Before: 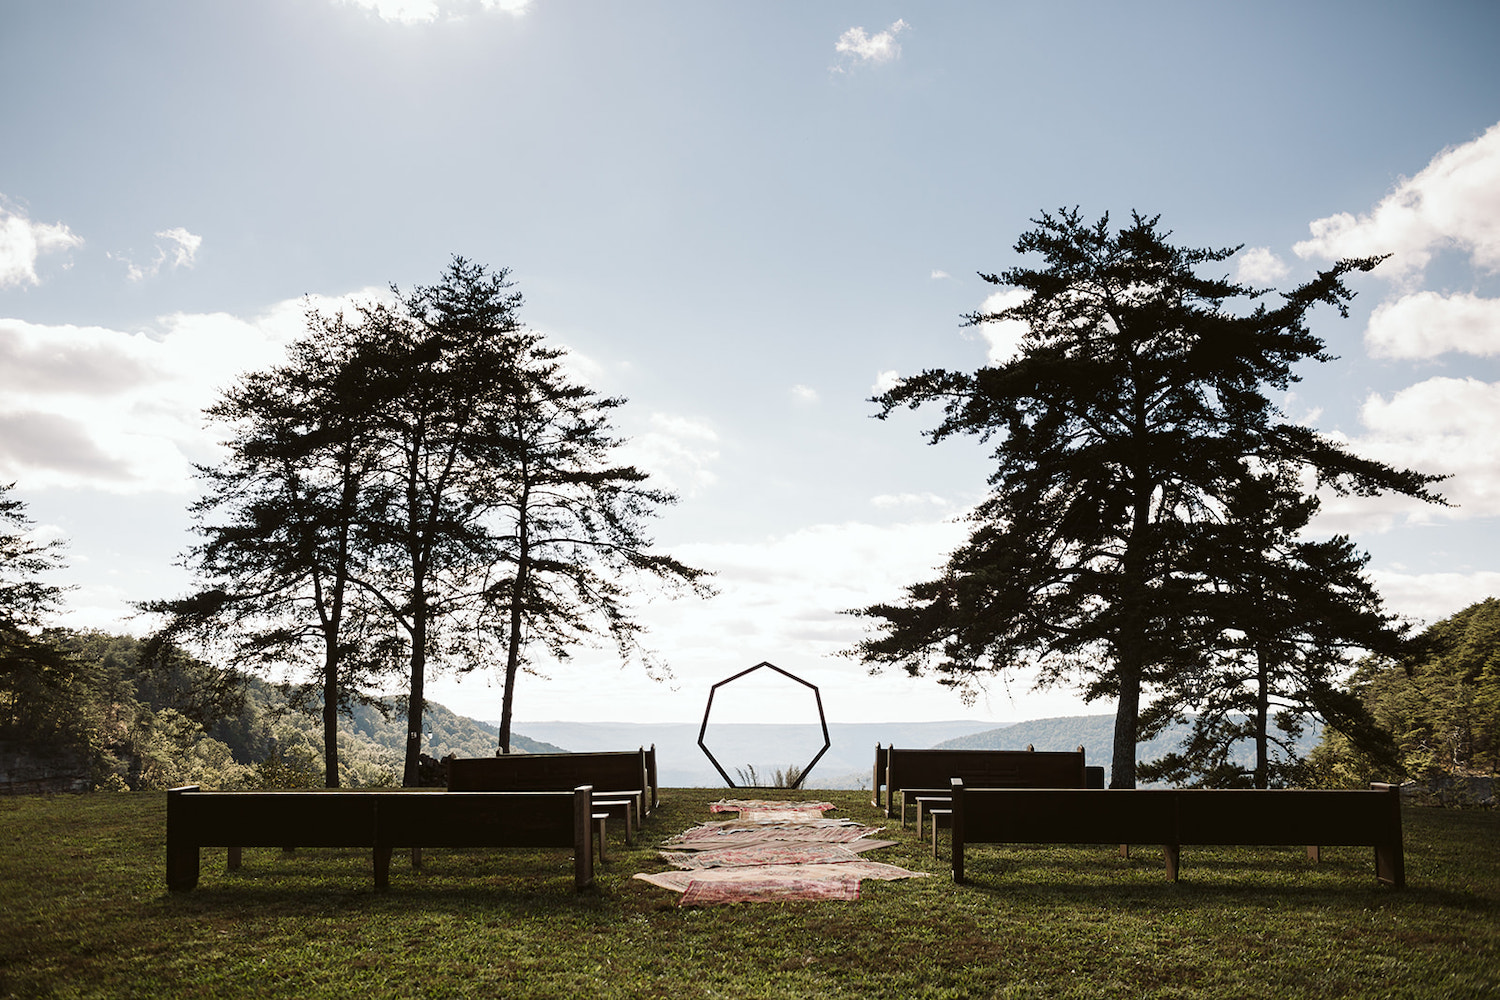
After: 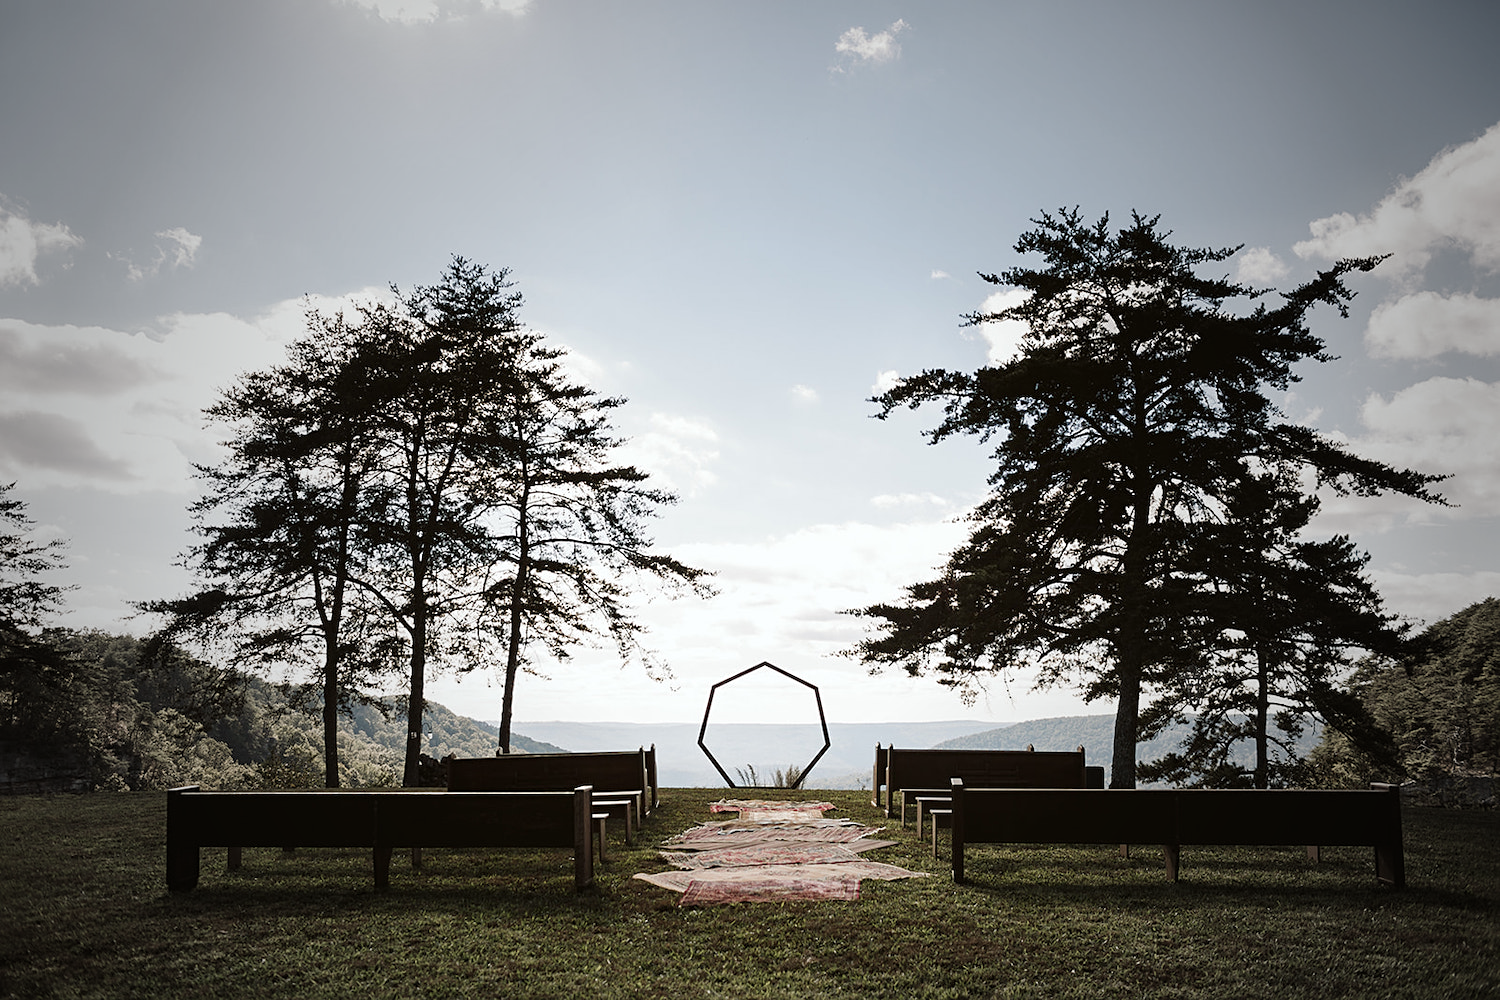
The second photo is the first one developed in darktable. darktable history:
sharpen: amount 0.213
vignetting: fall-off start 33.81%, fall-off radius 64.77%, width/height ratio 0.962, unbound false
